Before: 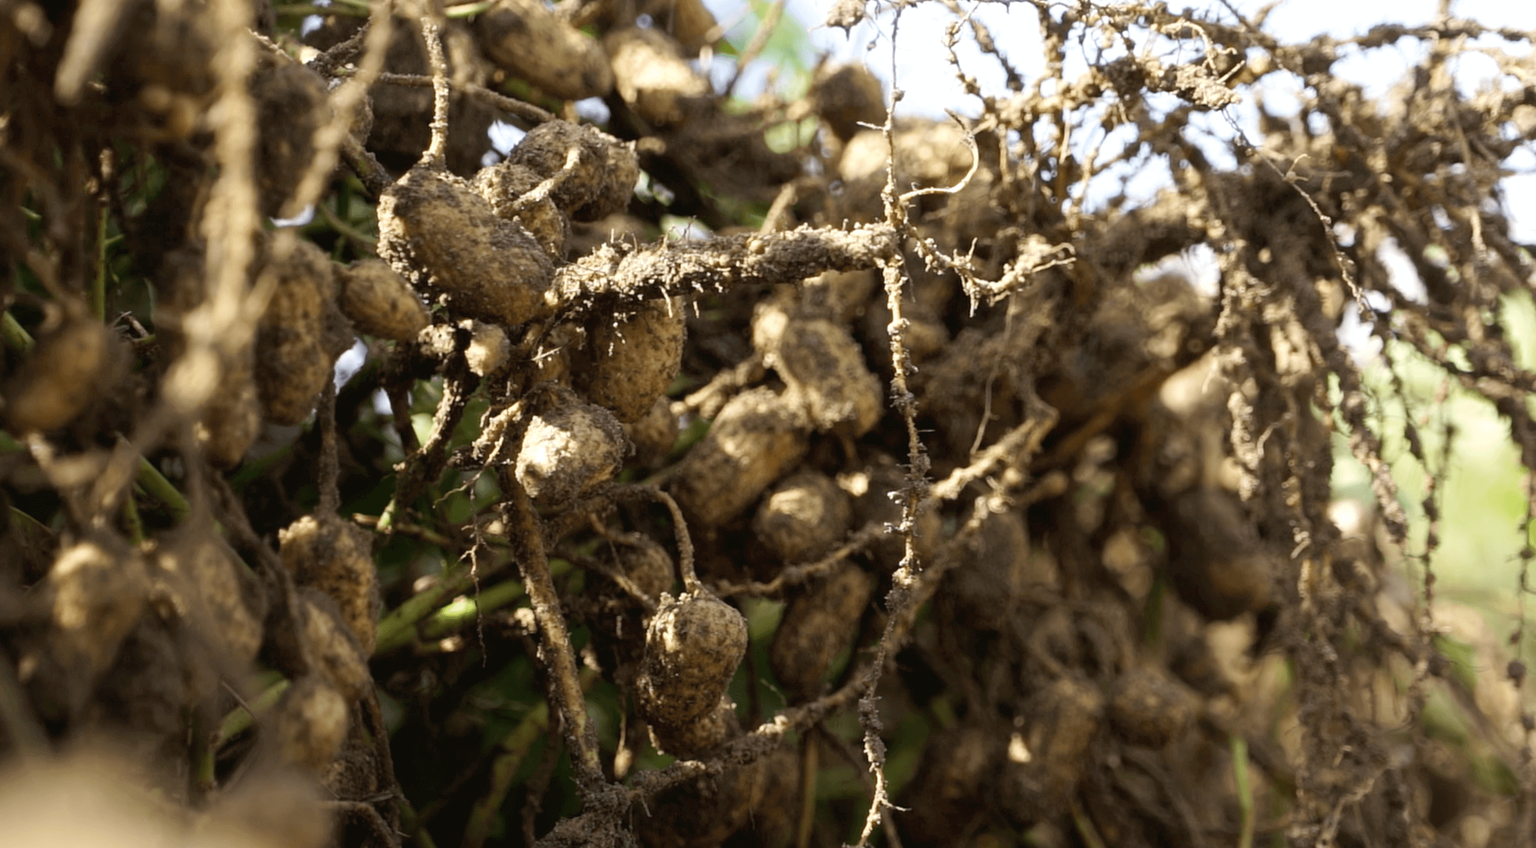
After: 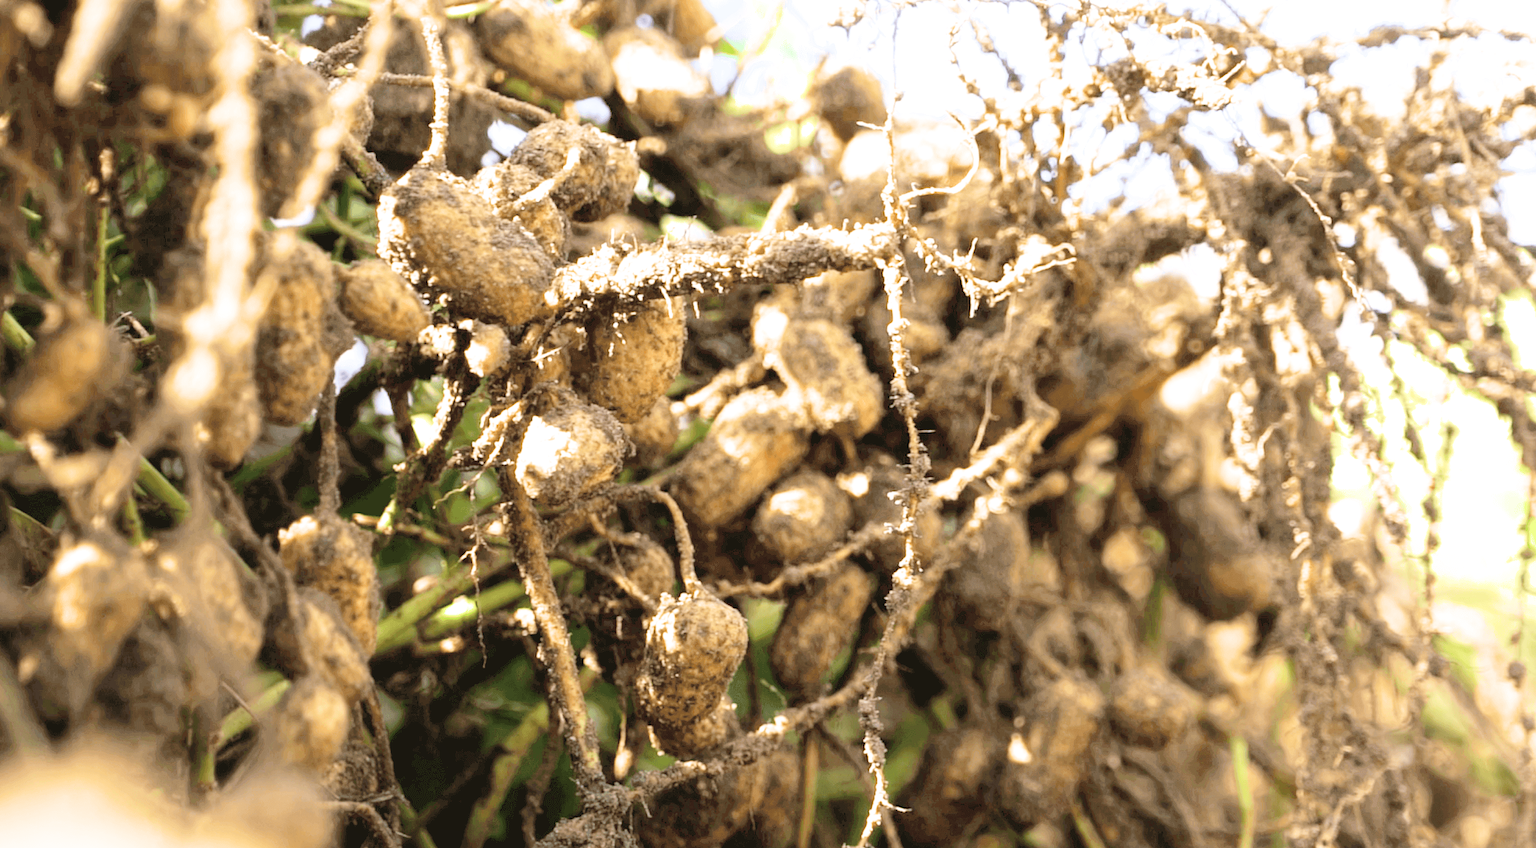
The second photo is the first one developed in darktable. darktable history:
exposure: black level correction 0, exposure 2.327 EV, compensate exposure bias true, compensate highlight preservation false
local contrast: mode bilateral grid, contrast 15, coarseness 36, detail 105%, midtone range 0.2
filmic rgb: black relative exposure -7.65 EV, white relative exposure 4.56 EV, hardness 3.61, color science v6 (2022)
